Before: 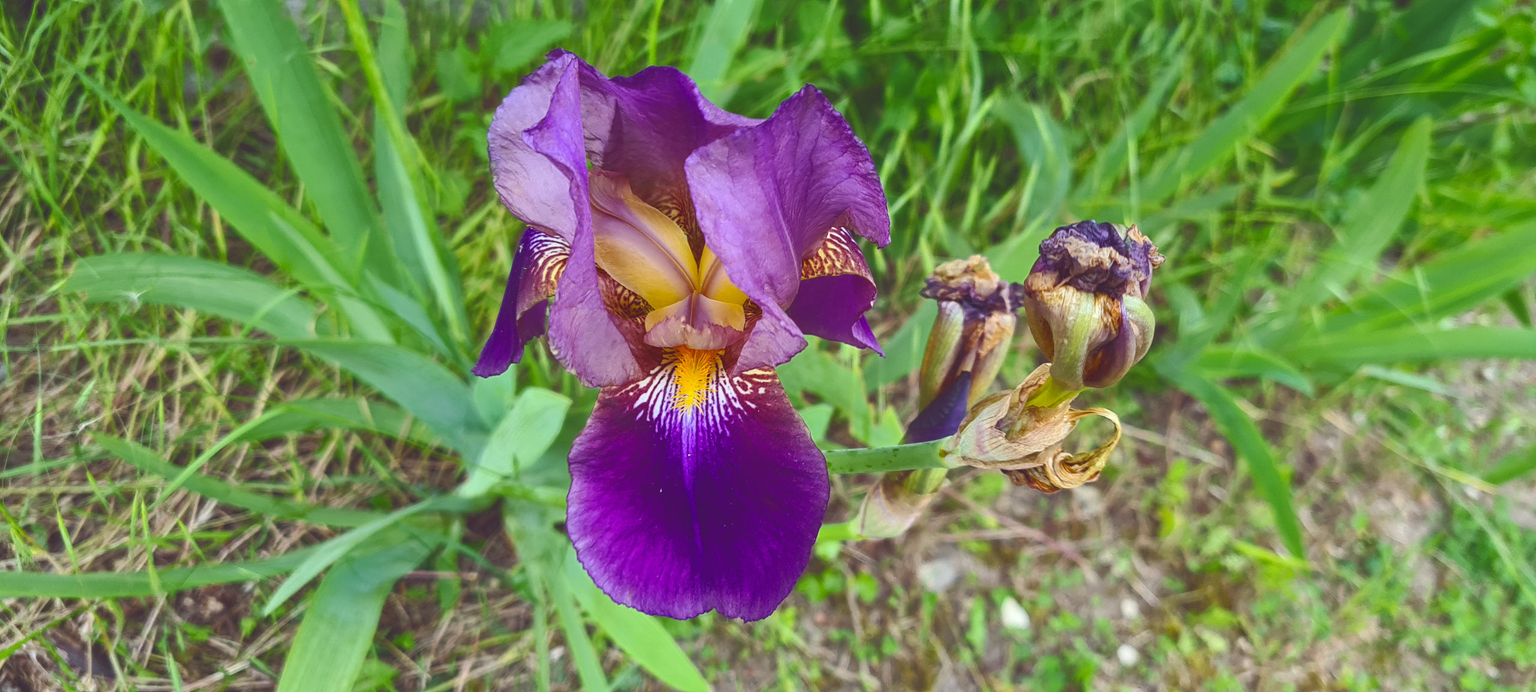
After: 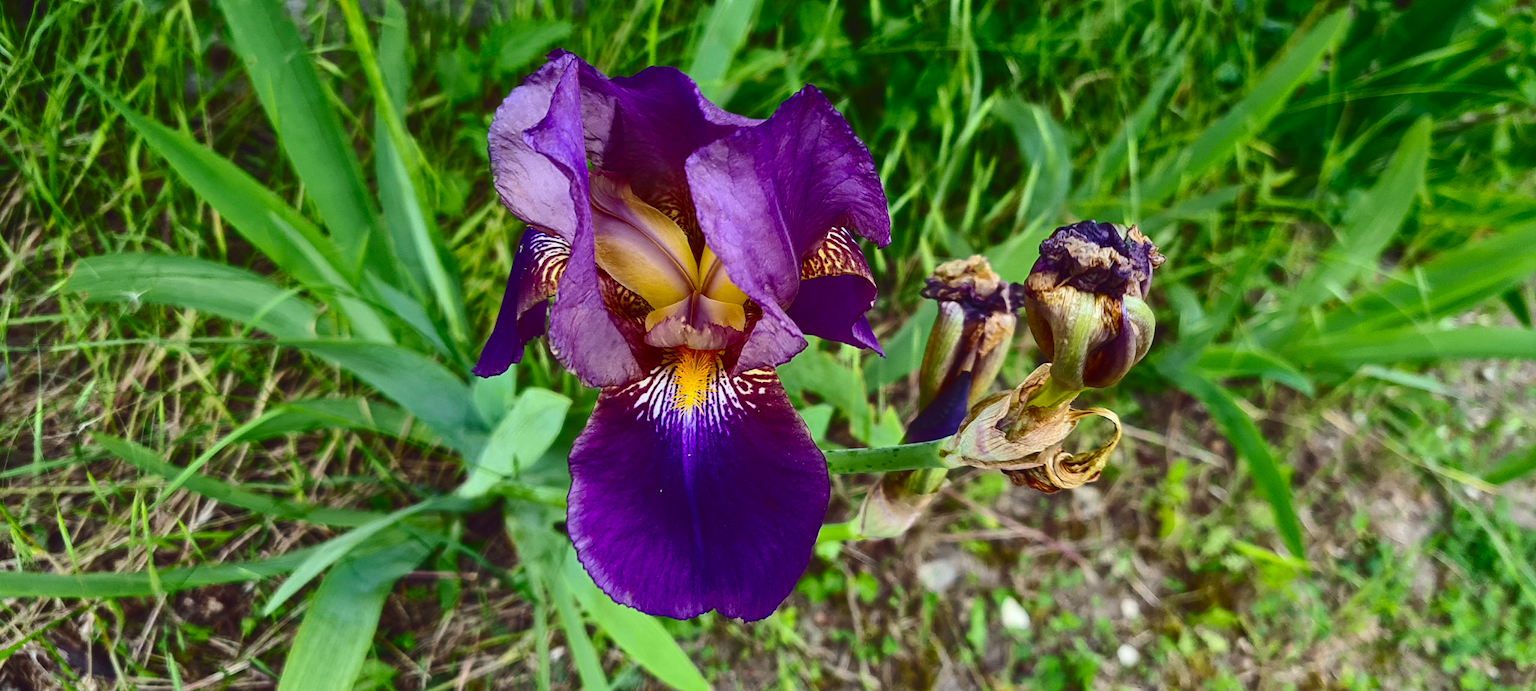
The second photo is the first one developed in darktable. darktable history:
contrast brightness saturation: contrast 0.191, brightness -0.224, saturation 0.115
